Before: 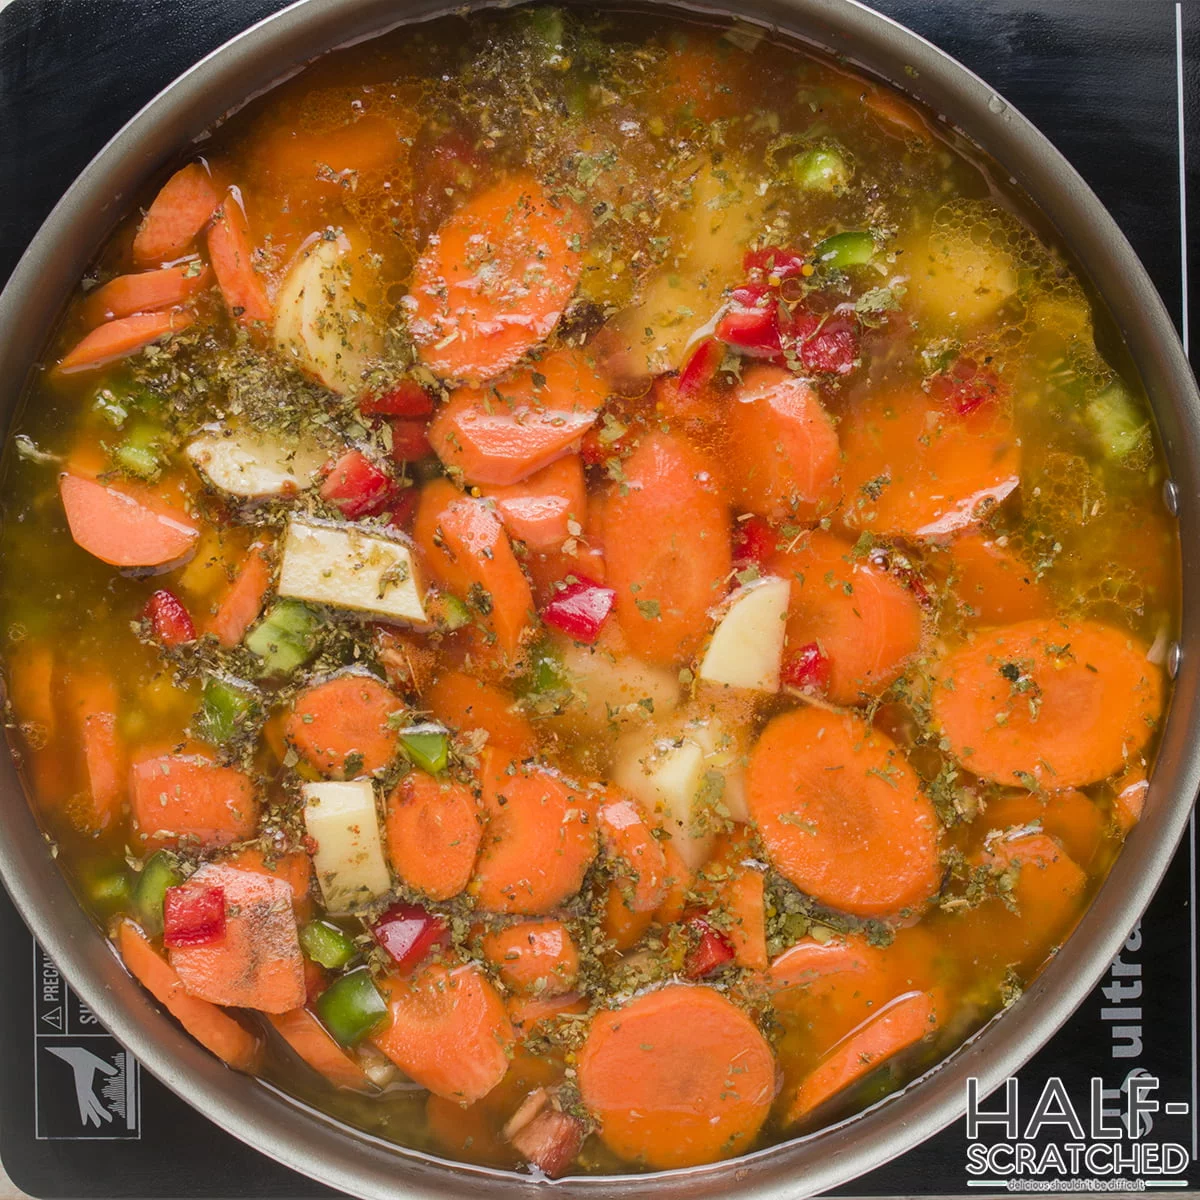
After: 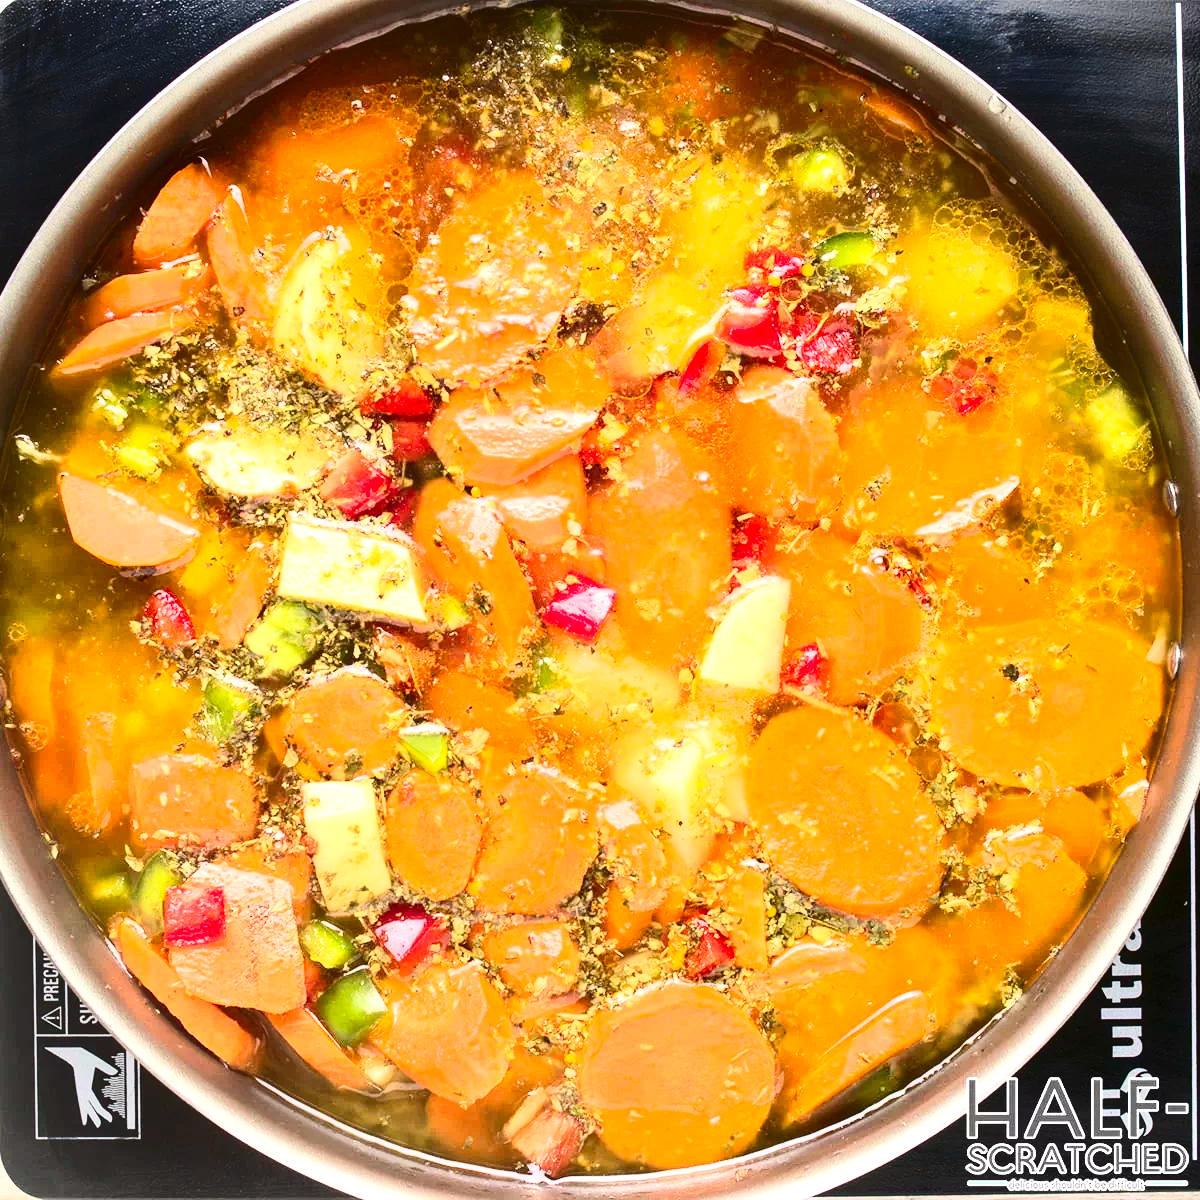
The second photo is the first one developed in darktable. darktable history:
contrast brightness saturation: contrast 0.4, brightness 0.05, saturation 0.25
exposure: black level correction 0, exposure 1.1 EV, compensate exposure bias true, compensate highlight preservation false
